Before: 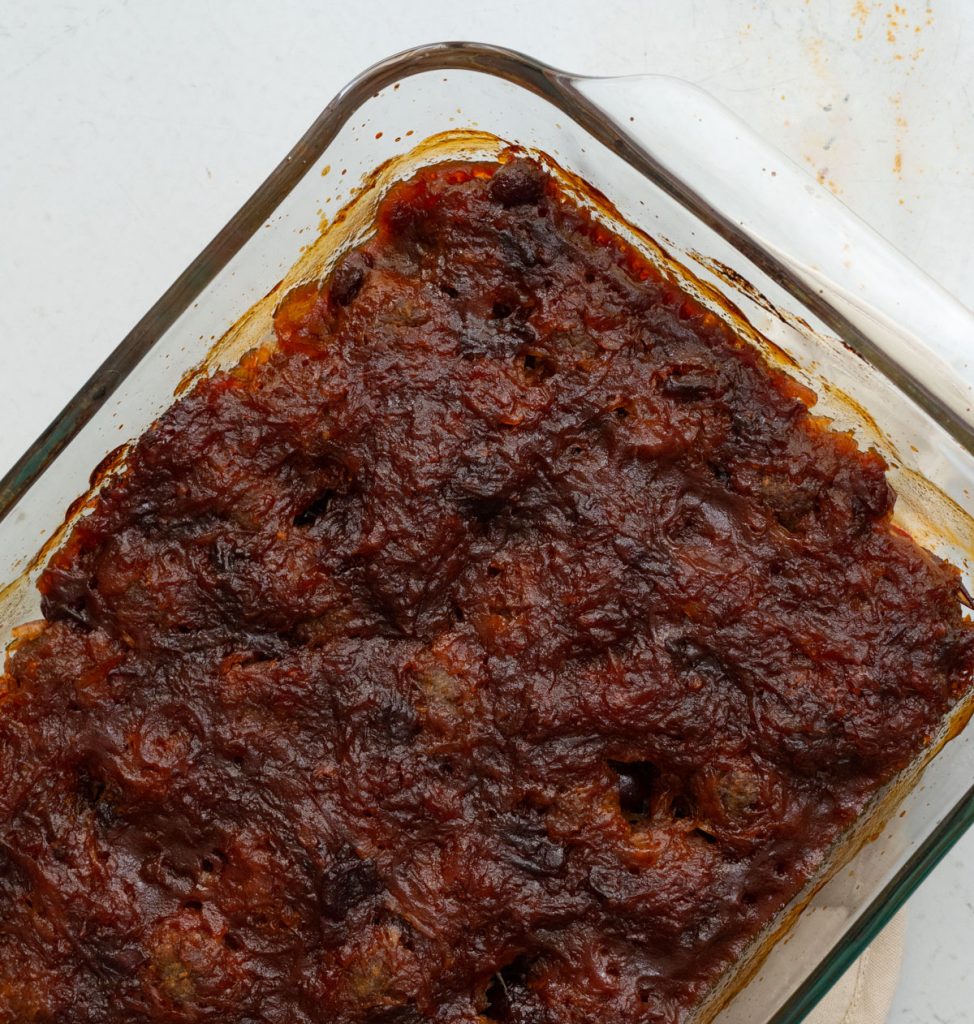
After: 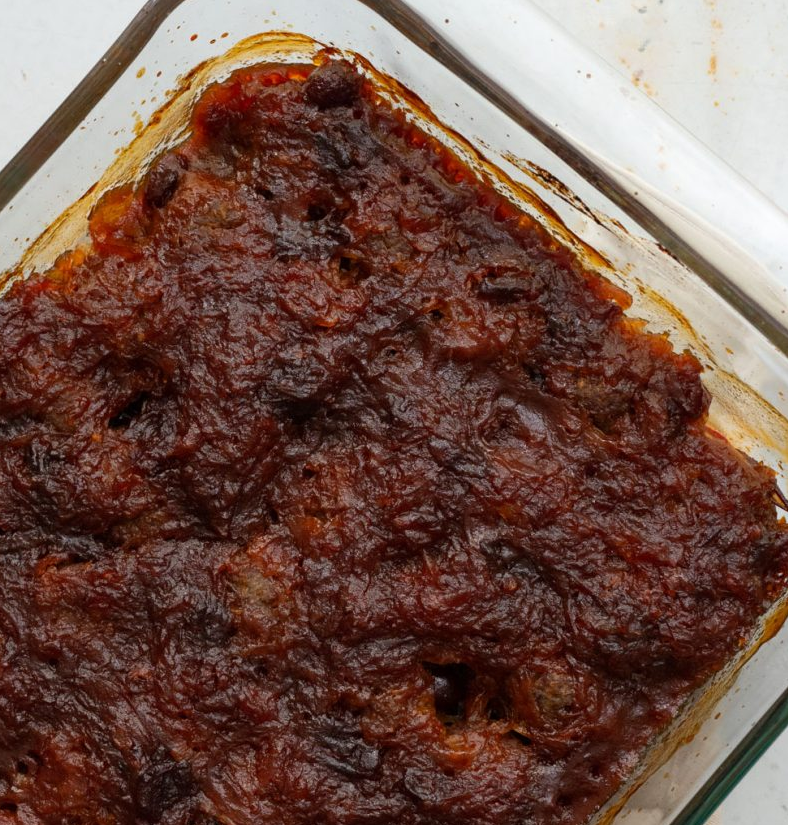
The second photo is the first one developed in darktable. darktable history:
crop: left 19.033%, top 9.633%, right 0.001%, bottom 9.705%
